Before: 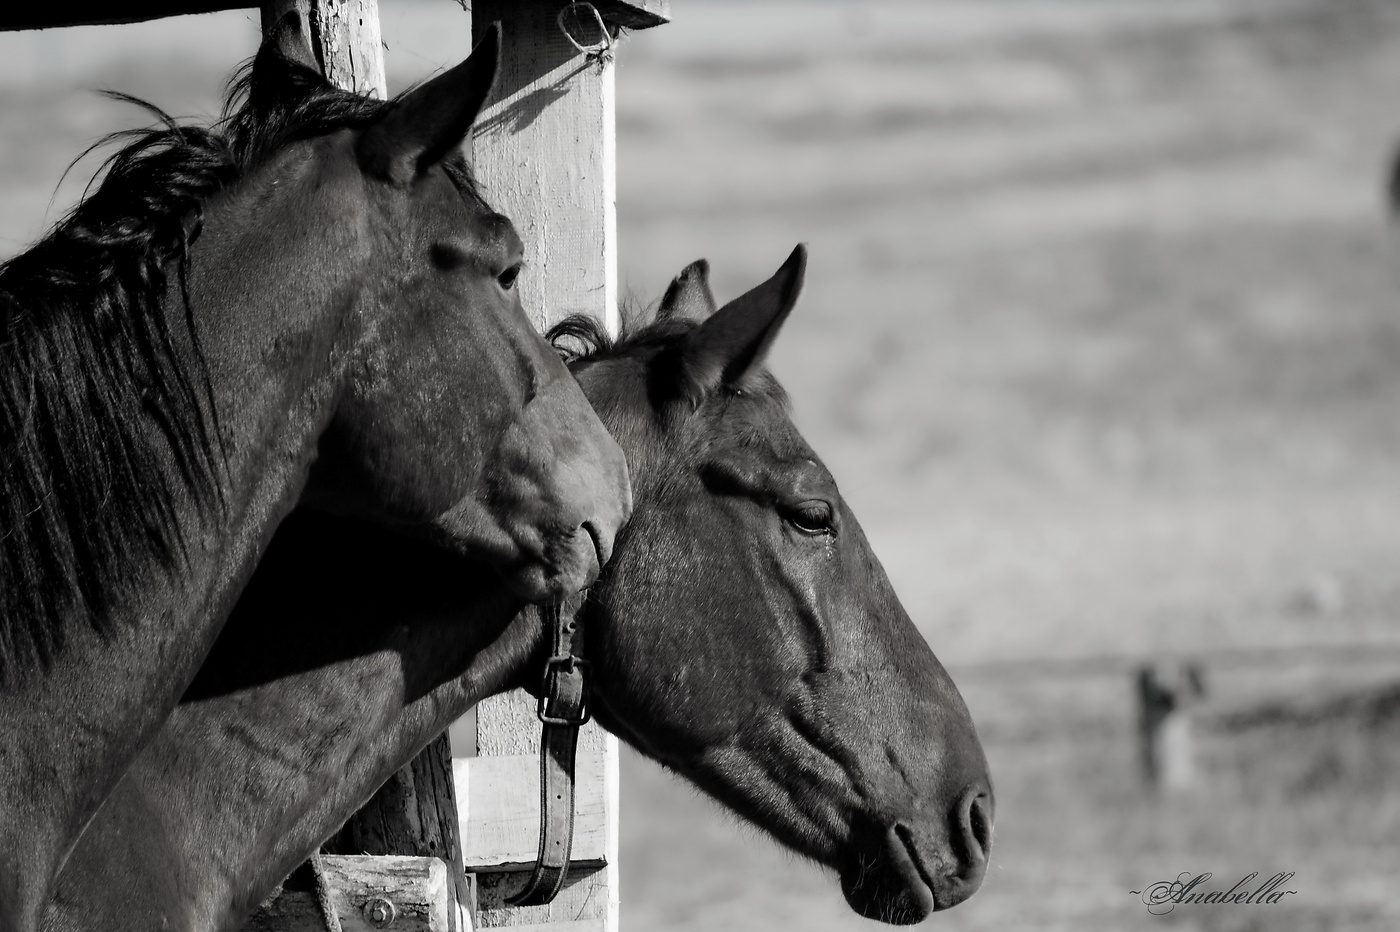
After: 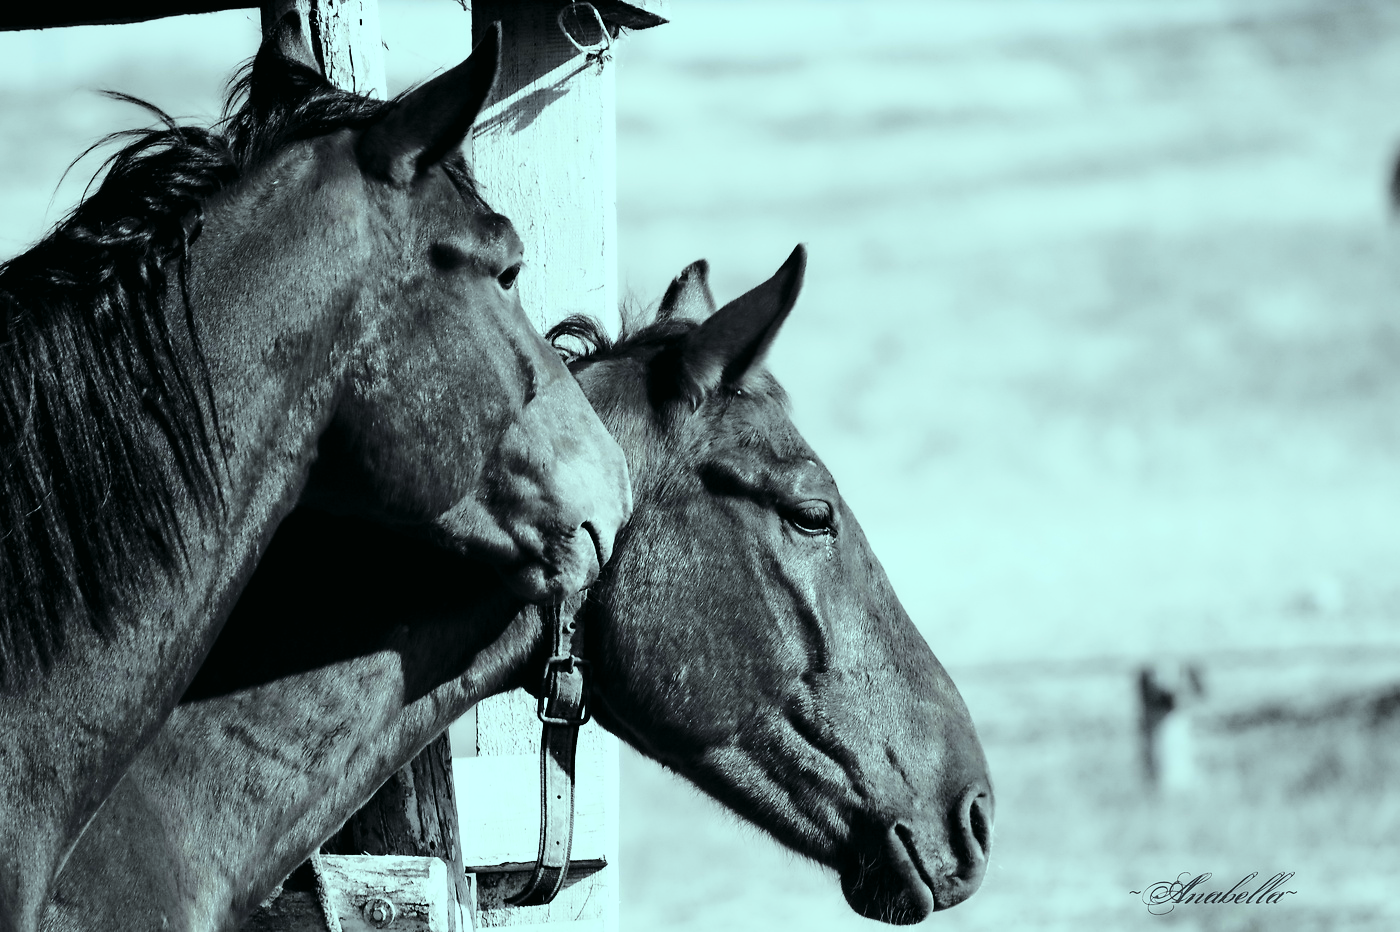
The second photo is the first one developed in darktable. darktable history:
base curve: curves: ch0 [(0, 0) (0.028, 0.03) (0.121, 0.232) (0.46, 0.748) (0.859, 0.968) (1, 1)]
color balance: mode lift, gamma, gain (sRGB), lift [0.997, 0.979, 1.021, 1.011], gamma [1, 1.084, 0.916, 0.998], gain [1, 0.87, 1.13, 1.101], contrast 4.55%, contrast fulcrum 38.24%, output saturation 104.09%
